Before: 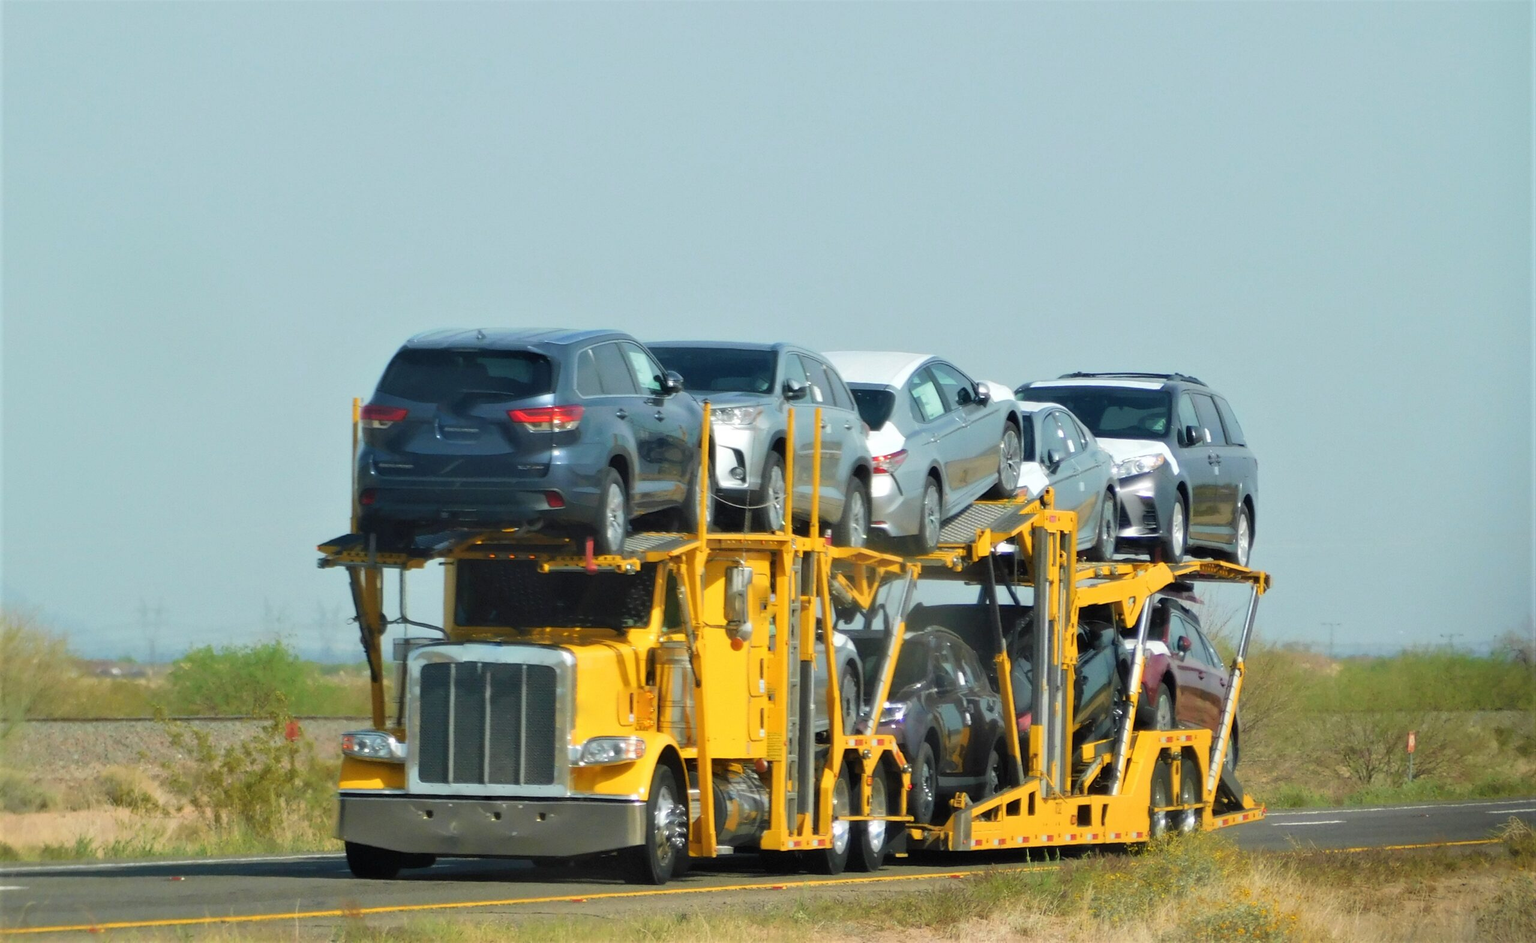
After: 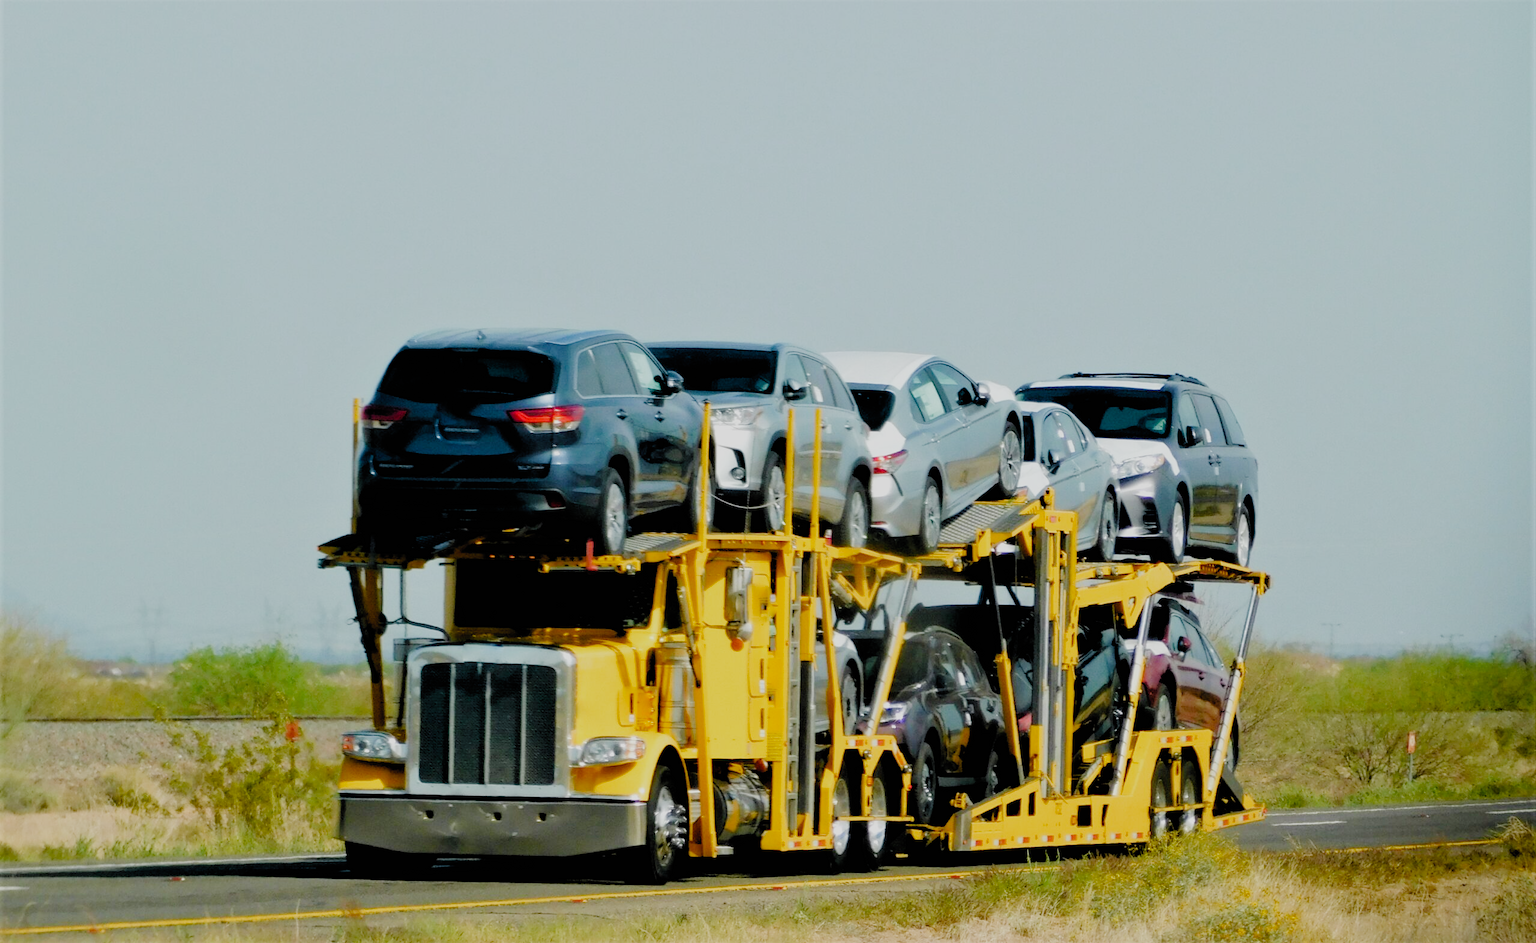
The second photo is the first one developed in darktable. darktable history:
exposure: exposure 0.02 EV, compensate highlight preservation false
filmic rgb: black relative exposure -2.85 EV, white relative exposure 4.56 EV, hardness 1.77, contrast 1.25, preserve chrominance no, color science v5 (2021)
